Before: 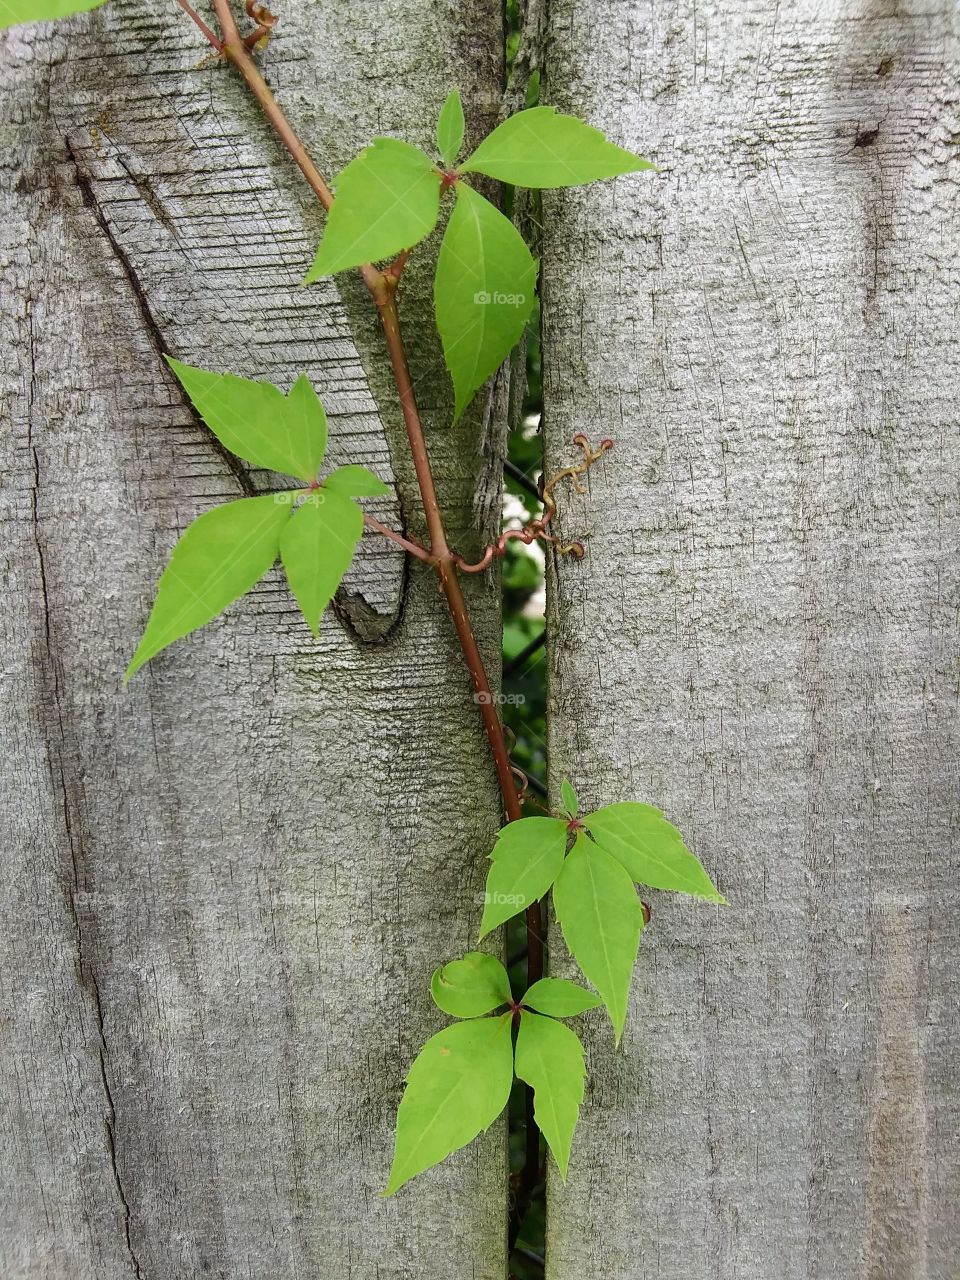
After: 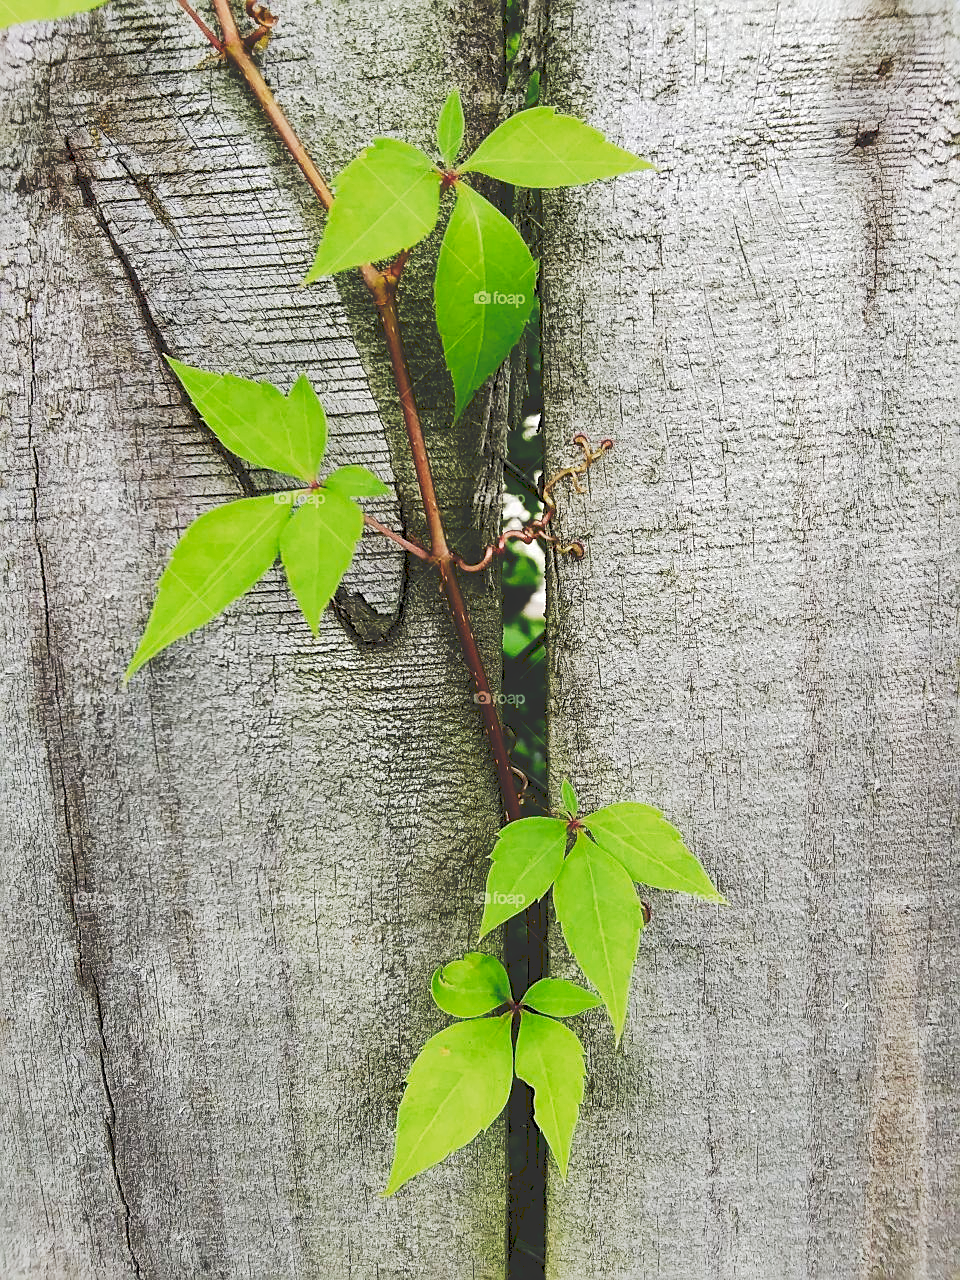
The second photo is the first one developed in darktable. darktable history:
tone curve: curves: ch0 [(0, 0) (0.003, 0.19) (0.011, 0.192) (0.025, 0.192) (0.044, 0.194) (0.069, 0.196) (0.1, 0.197) (0.136, 0.198) (0.177, 0.216) (0.224, 0.236) (0.277, 0.269) (0.335, 0.331) (0.399, 0.418) (0.468, 0.515) (0.543, 0.621) (0.623, 0.725) (0.709, 0.804) (0.801, 0.859) (0.898, 0.913) (1, 1)], preserve colors none
levels: mode automatic, levels [0, 0.394, 0.787]
sharpen: on, module defaults
